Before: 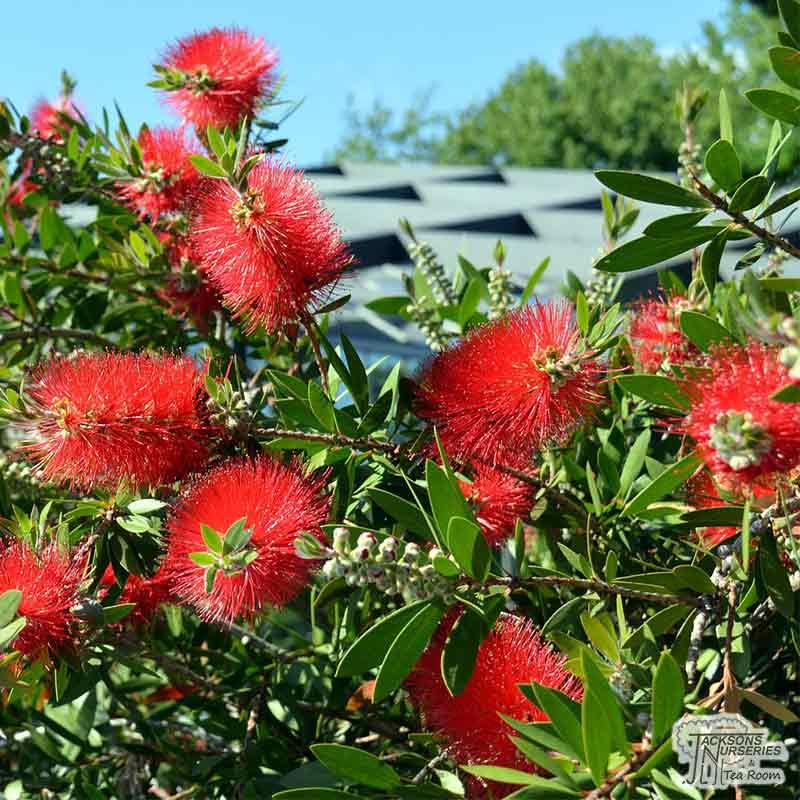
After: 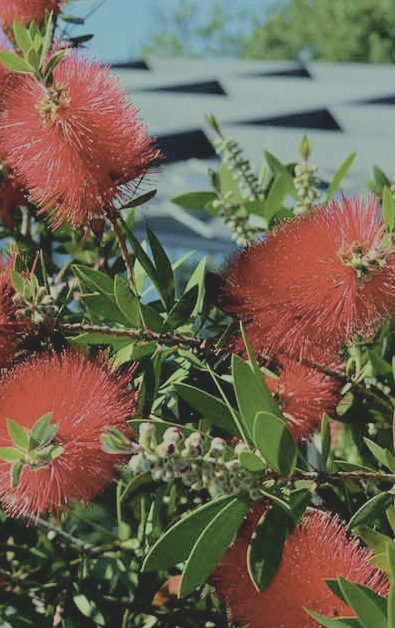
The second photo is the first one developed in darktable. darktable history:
velvia: on, module defaults
crop and rotate: angle 0.02°, left 24.353%, top 13.219%, right 26.156%, bottom 8.224%
exposure: black level correction 0.001, compensate highlight preservation false
contrast brightness saturation: contrast -0.26, saturation -0.43
filmic rgb: black relative exposure -7.48 EV, white relative exposure 4.83 EV, hardness 3.4, color science v6 (2022)
